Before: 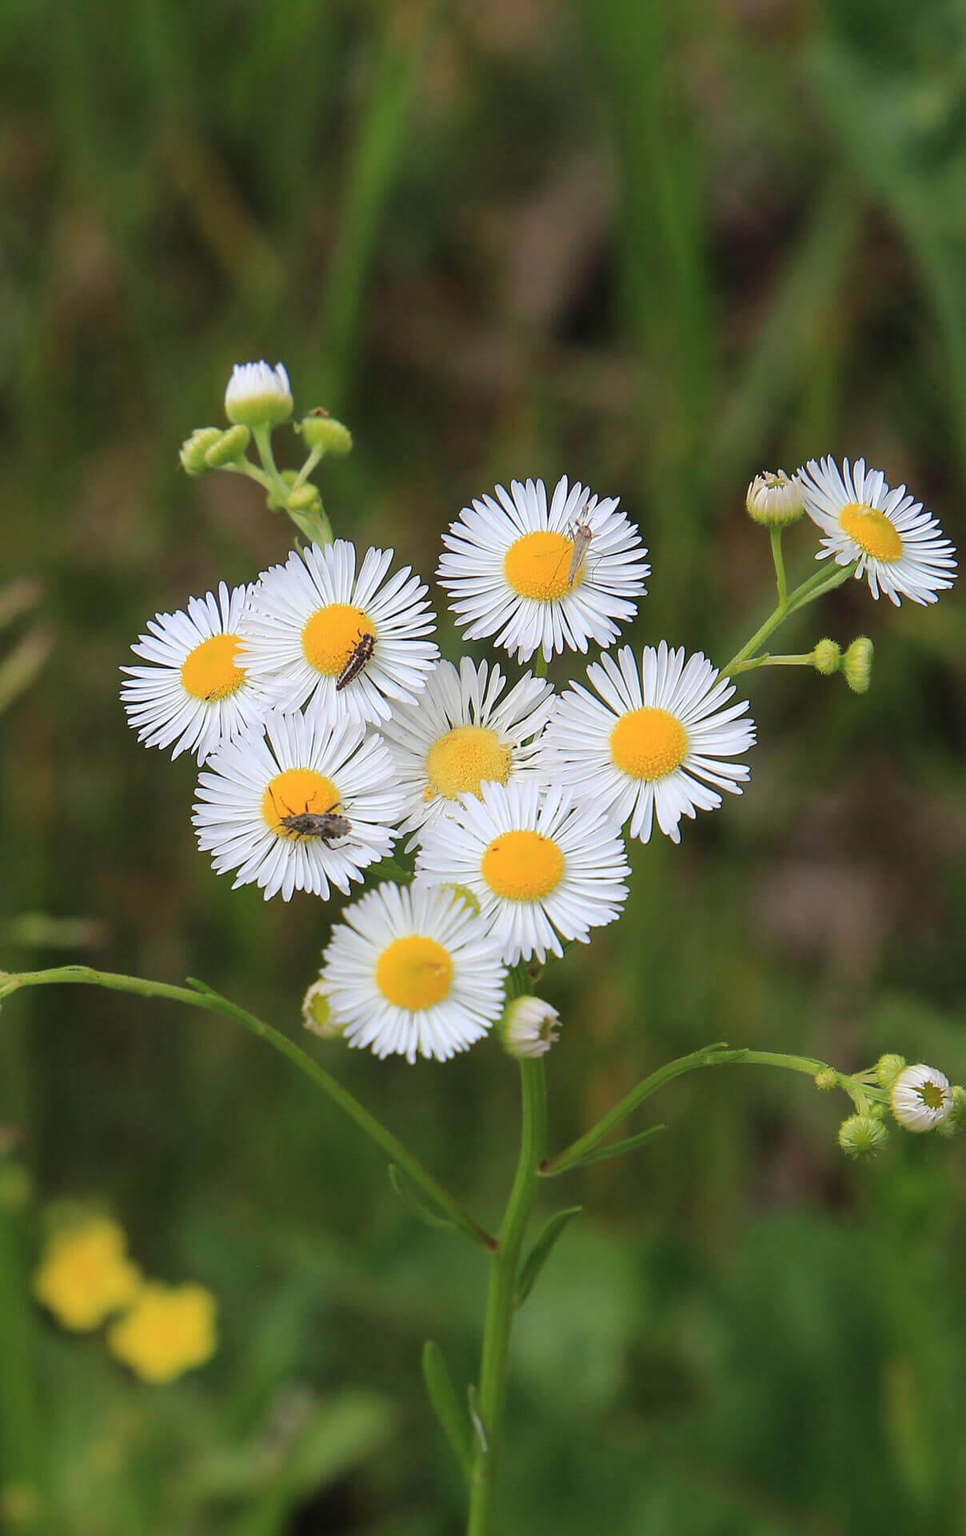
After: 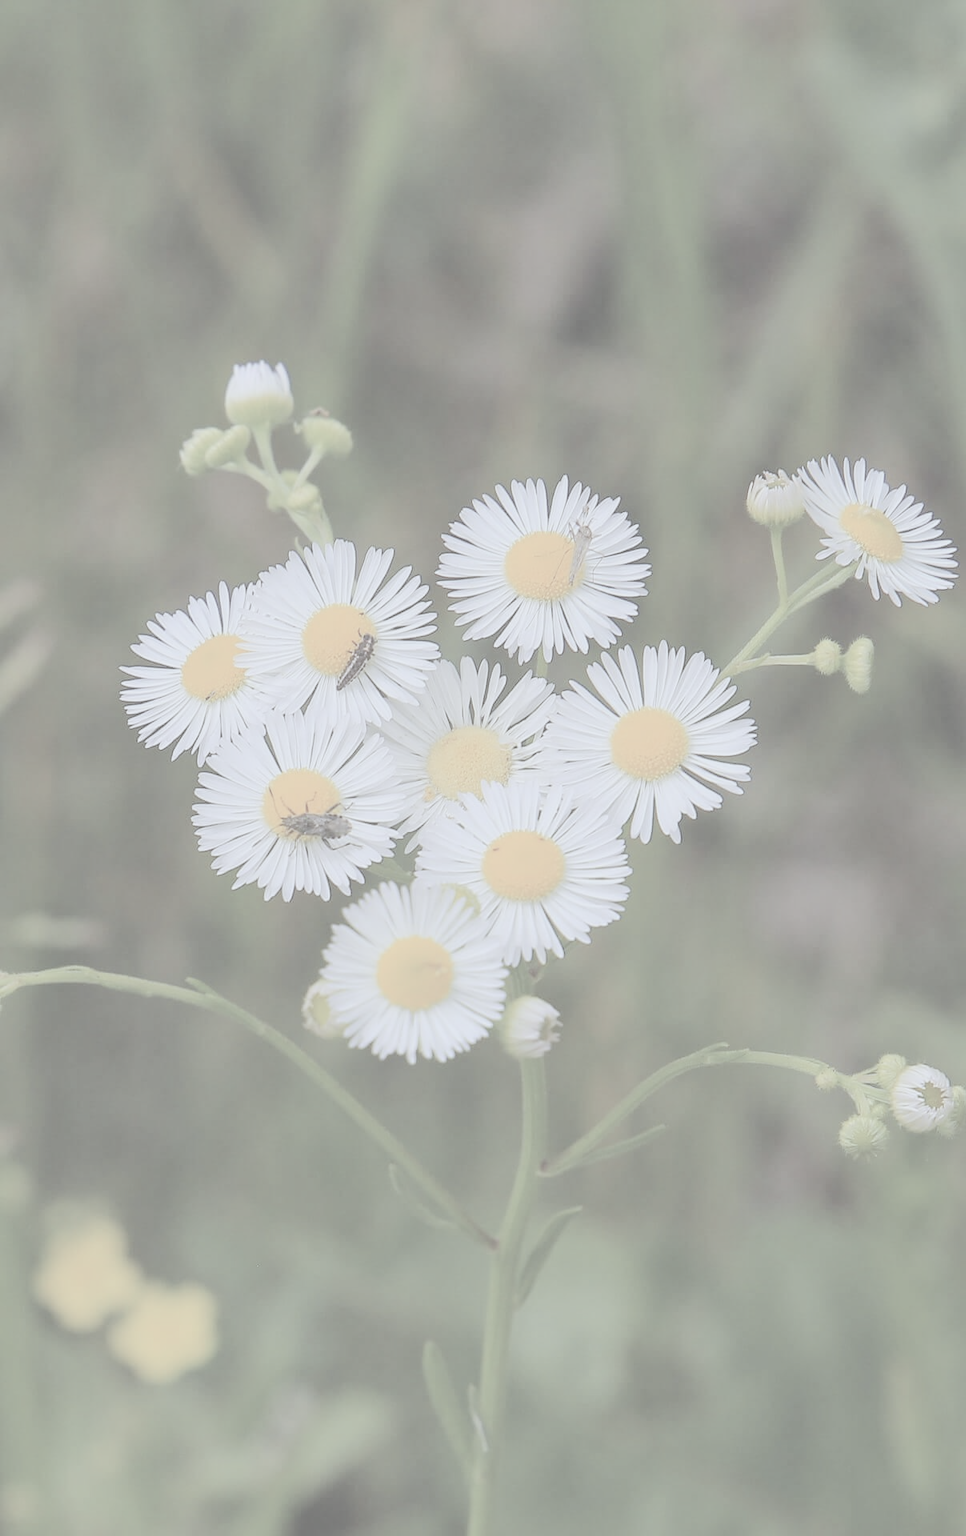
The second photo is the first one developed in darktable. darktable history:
white balance: red 0.924, blue 1.095
contrast brightness saturation: contrast -0.32, brightness 0.75, saturation -0.78
